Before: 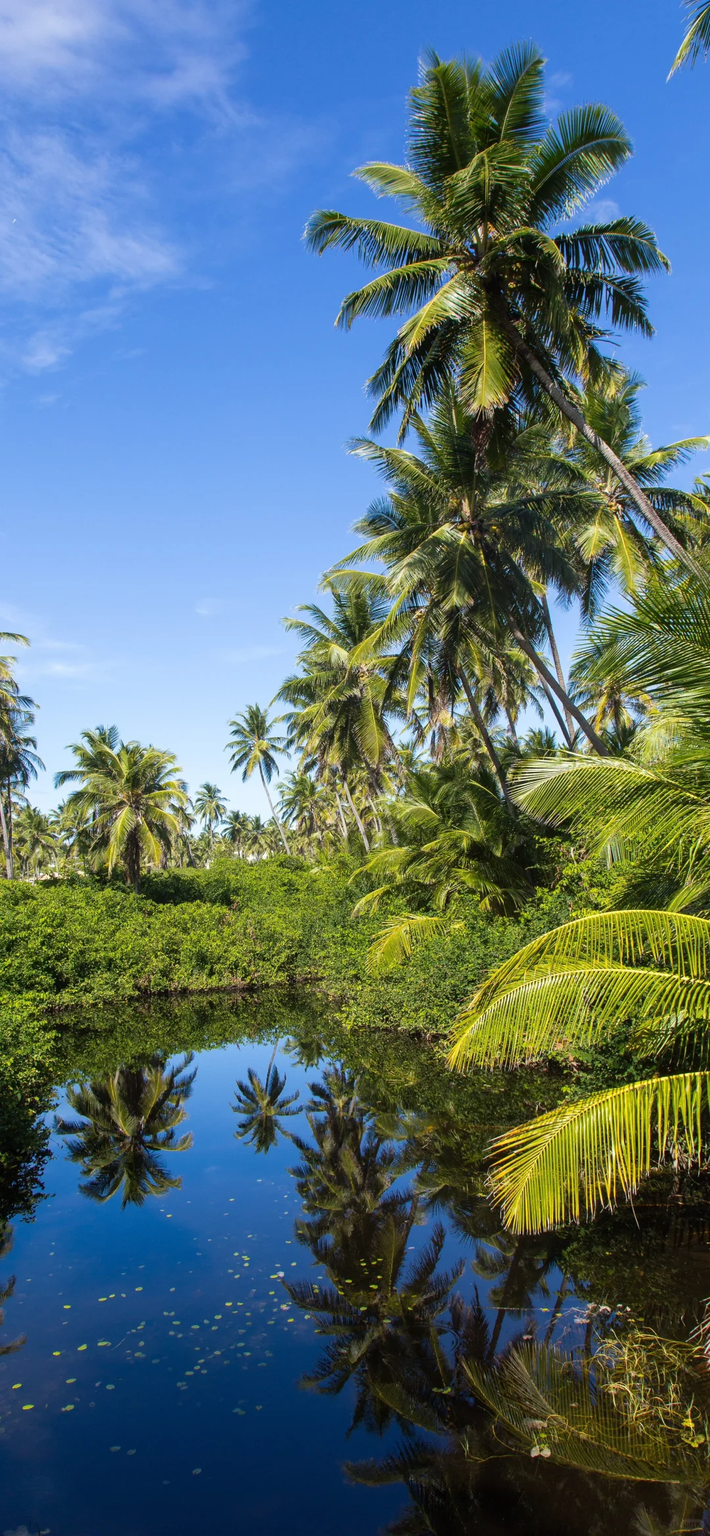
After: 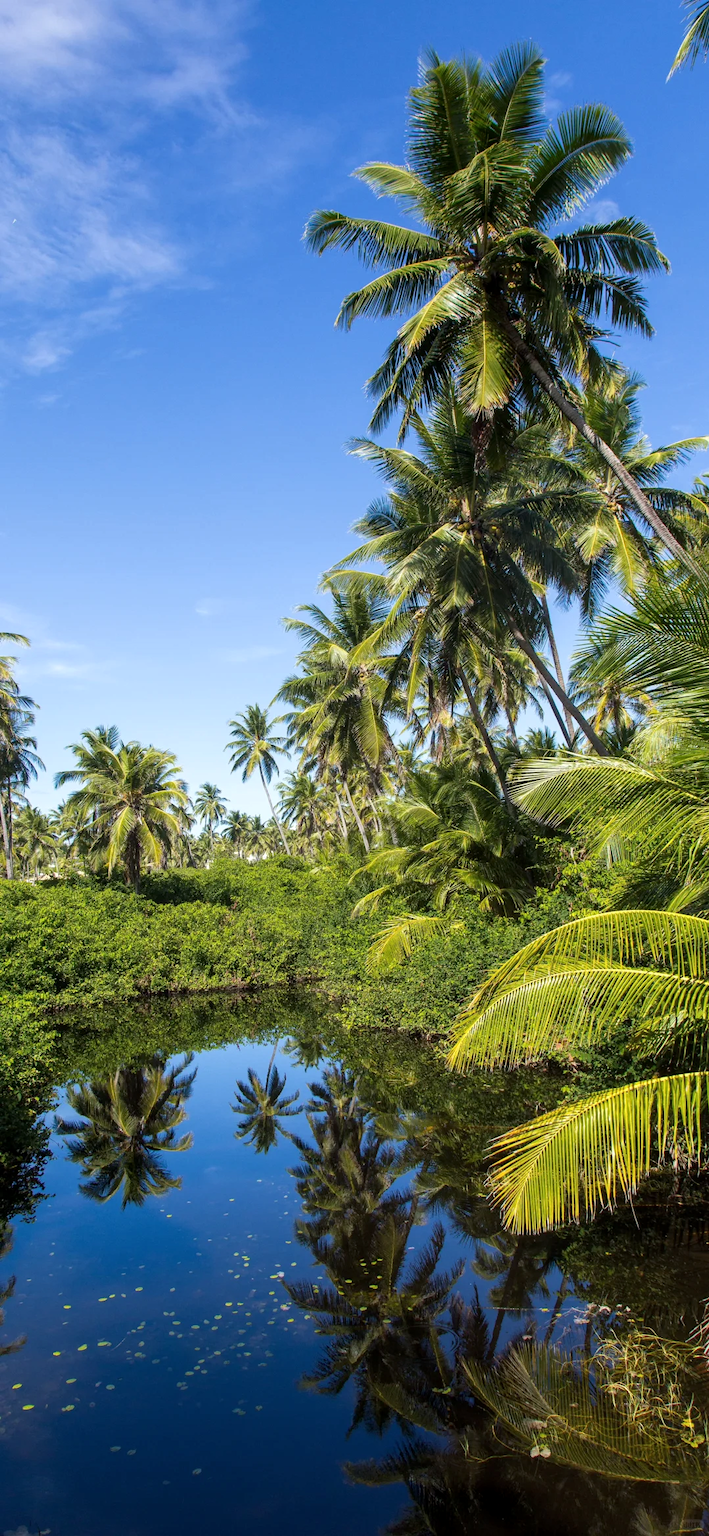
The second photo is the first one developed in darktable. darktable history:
local contrast: highlights 104%, shadows 101%, detail 119%, midtone range 0.2
